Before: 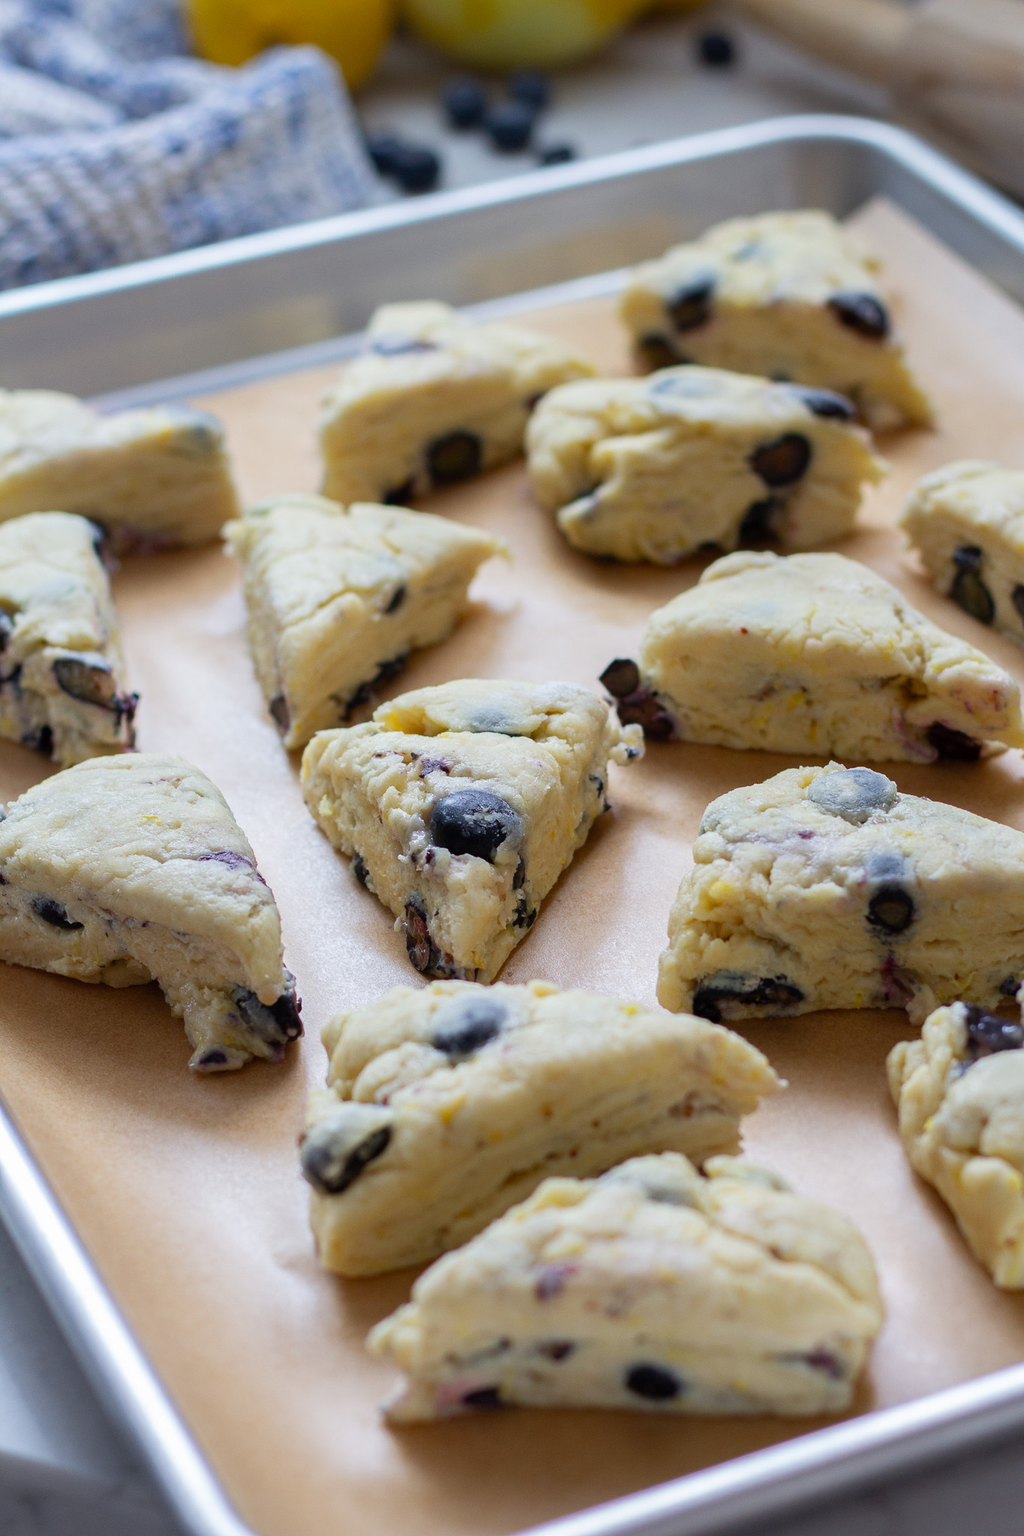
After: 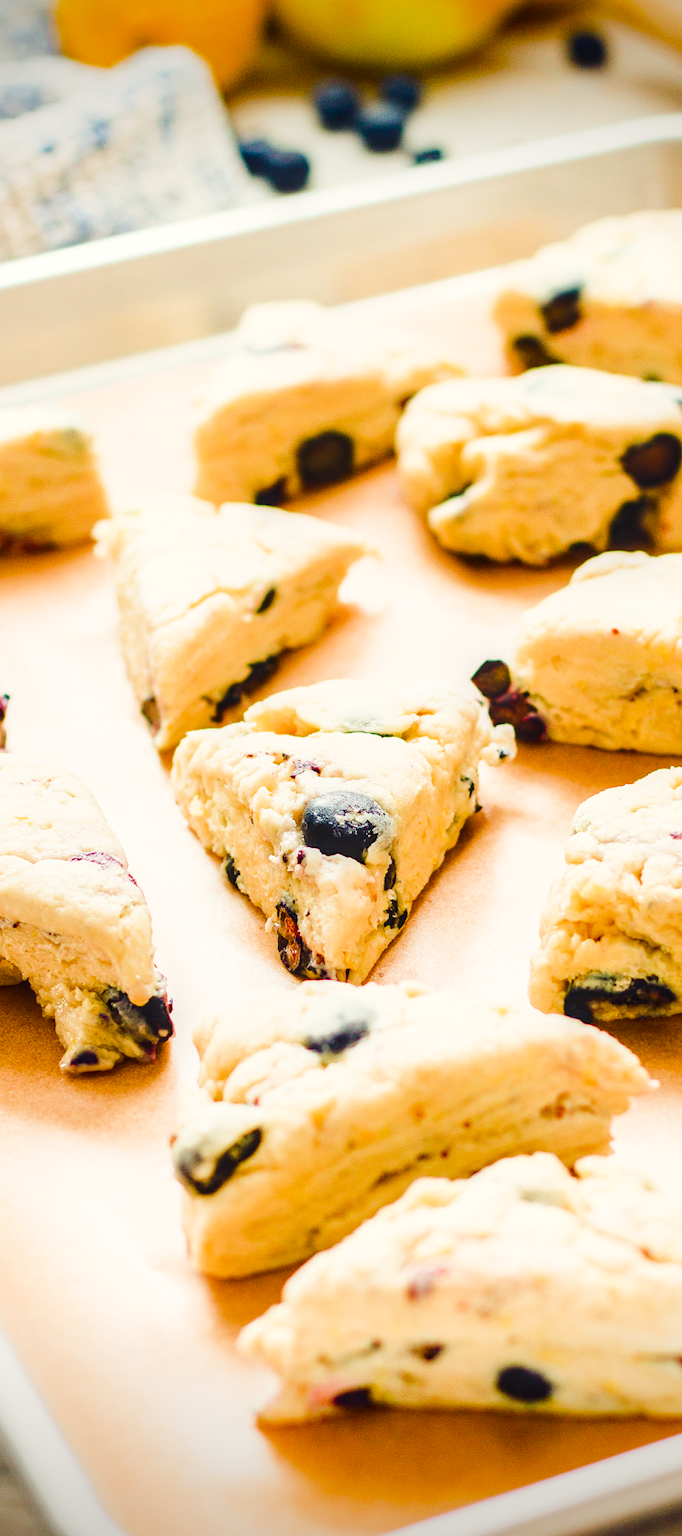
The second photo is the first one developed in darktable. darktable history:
sigmoid: contrast 1.8
local contrast: on, module defaults
crop and rotate: left 12.648%, right 20.685%
color balance rgb: shadows lift › chroma 3%, shadows lift › hue 280.8°, power › hue 330°, highlights gain › chroma 3%, highlights gain › hue 75.6°, global offset › luminance 1.5%, perceptual saturation grading › global saturation 20%, perceptual saturation grading › highlights -25%, perceptual saturation grading › shadows 50%, global vibrance 30%
white balance: red 1.08, blue 0.791
tone equalizer: -8 EV 0.001 EV, -7 EV -0.002 EV, -6 EV 0.002 EV, -5 EV -0.03 EV, -4 EV -0.116 EV, -3 EV -0.169 EV, -2 EV 0.24 EV, -1 EV 0.702 EV, +0 EV 0.493 EV
exposure: black level correction 0, exposure 1.2 EV, compensate highlight preservation false
vignetting: fall-off start 88.53%, fall-off radius 44.2%, saturation 0.376, width/height ratio 1.161
